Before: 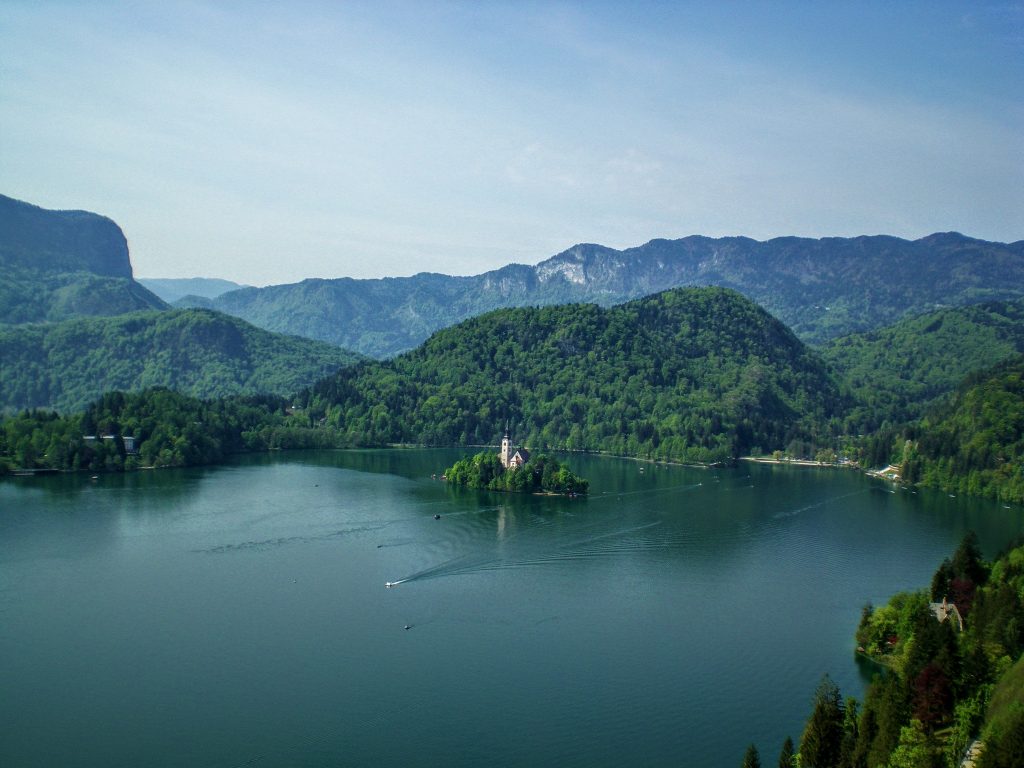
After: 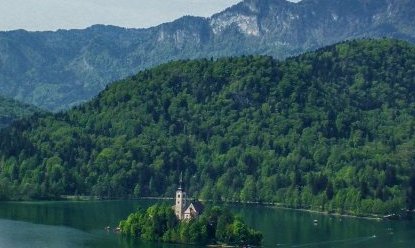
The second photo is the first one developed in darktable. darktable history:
crop: left 31.839%, top 32.338%, right 27.596%, bottom 35.306%
tone equalizer: -8 EV 0.258 EV, -7 EV 0.427 EV, -6 EV 0.399 EV, -5 EV 0.261 EV, -3 EV -0.278 EV, -2 EV -0.421 EV, -1 EV -0.417 EV, +0 EV -0.234 EV
exposure: compensate highlight preservation false
